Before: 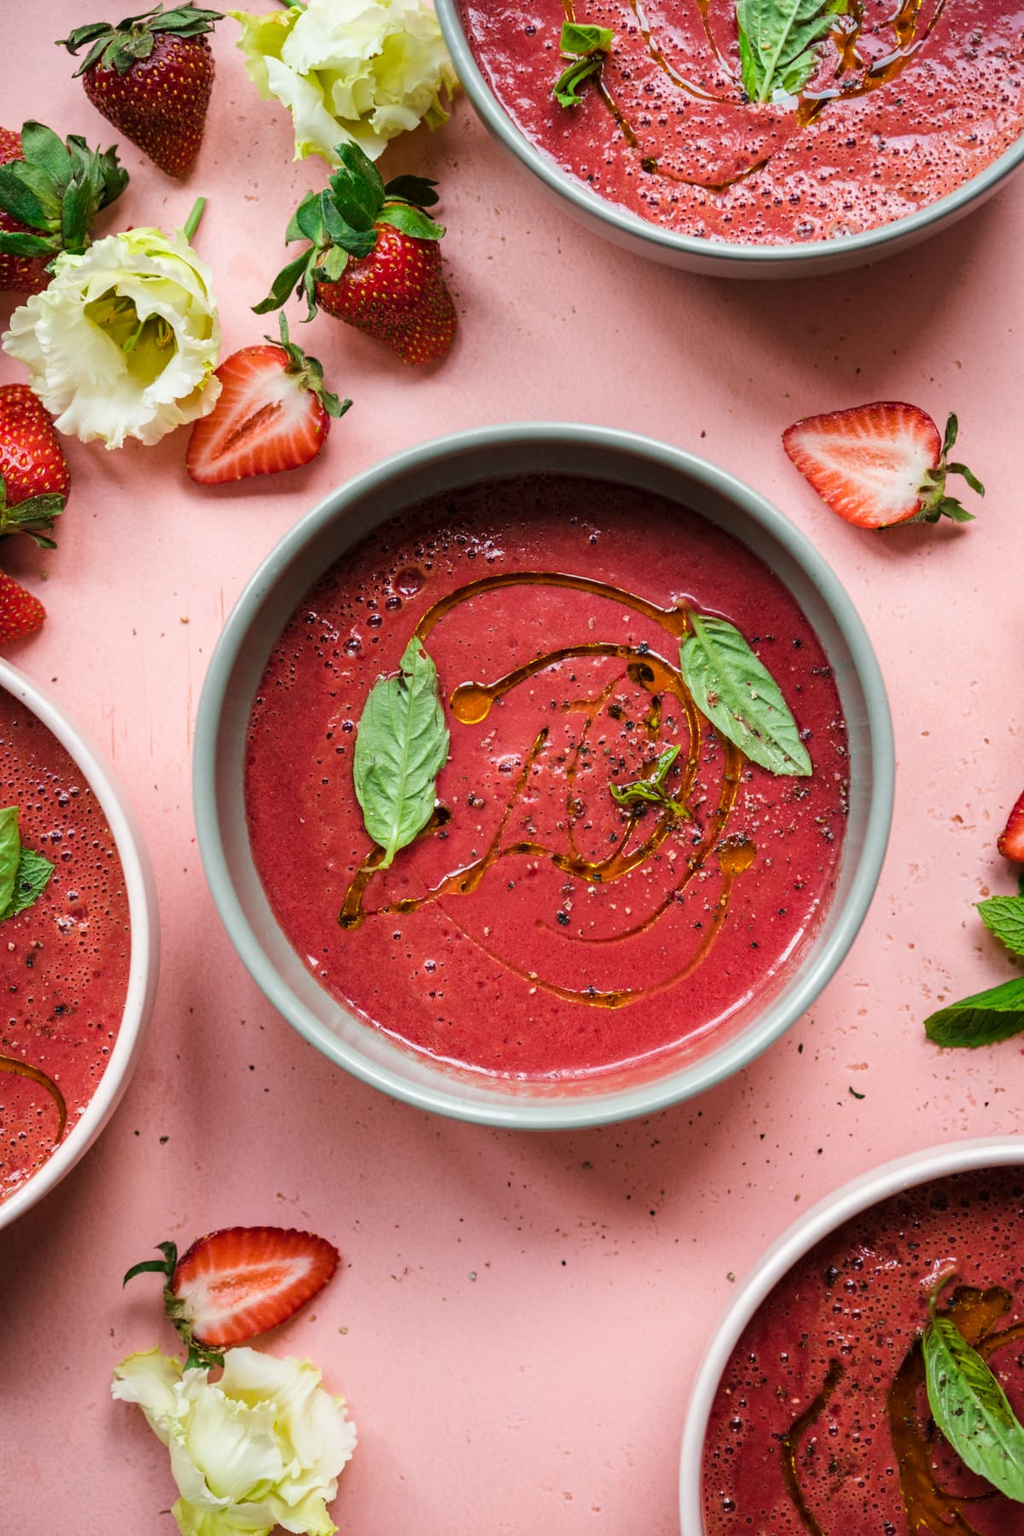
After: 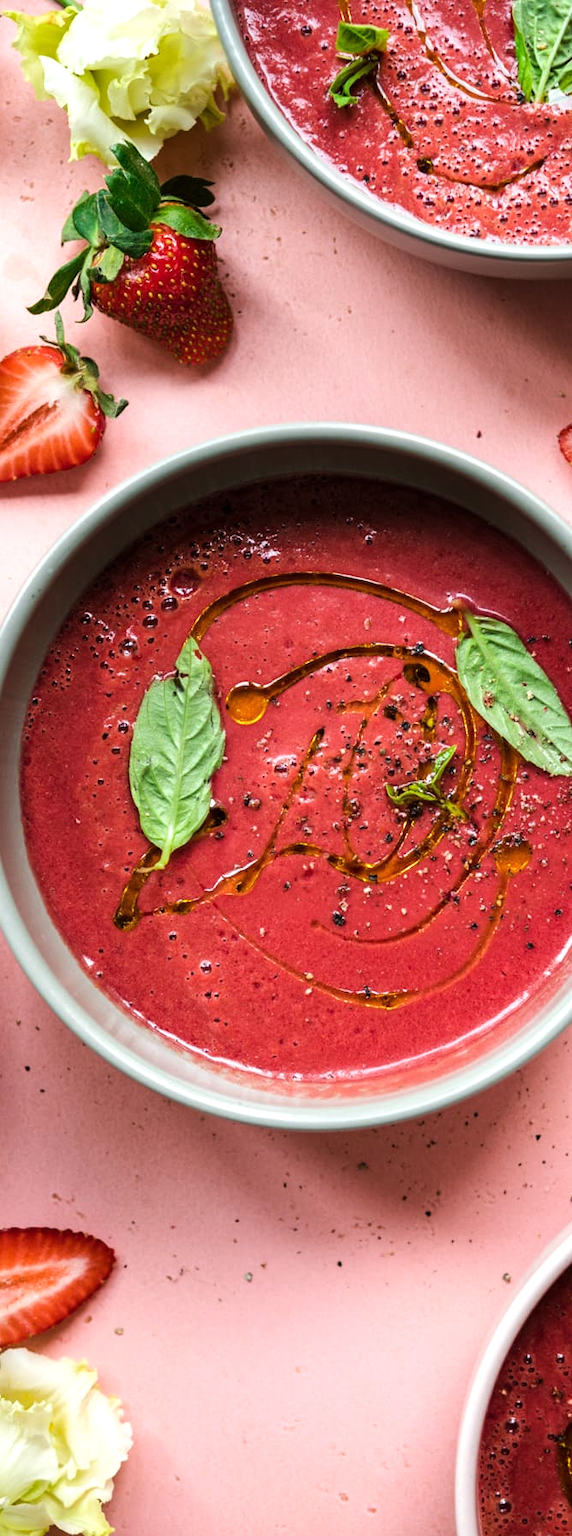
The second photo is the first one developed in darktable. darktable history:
crop: left 21.991%, right 22.062%
tone equalizer: -8 EV -0.405 EV, -7 EV -0.367 EV, -6 EV -0.313 EV, -5 EV -0.197 EV, -3 EV 0.208 EV, -2 EV 0.323 EV, -1 EV 0.409 EV, +0 EV 0.401 EV, edges refinement/feathering 500, mask exposure compensation -1.57 EV, preserve details no
